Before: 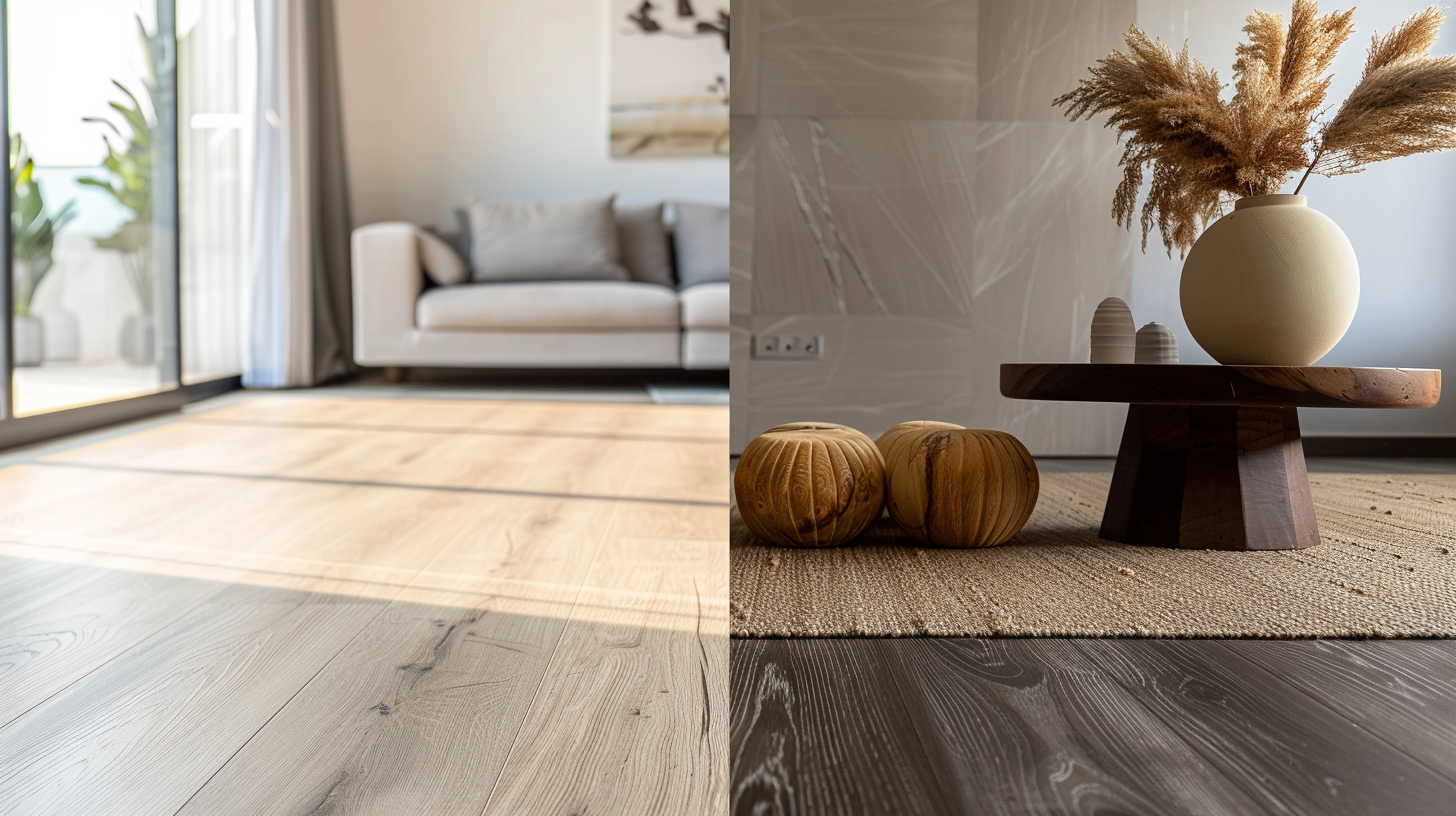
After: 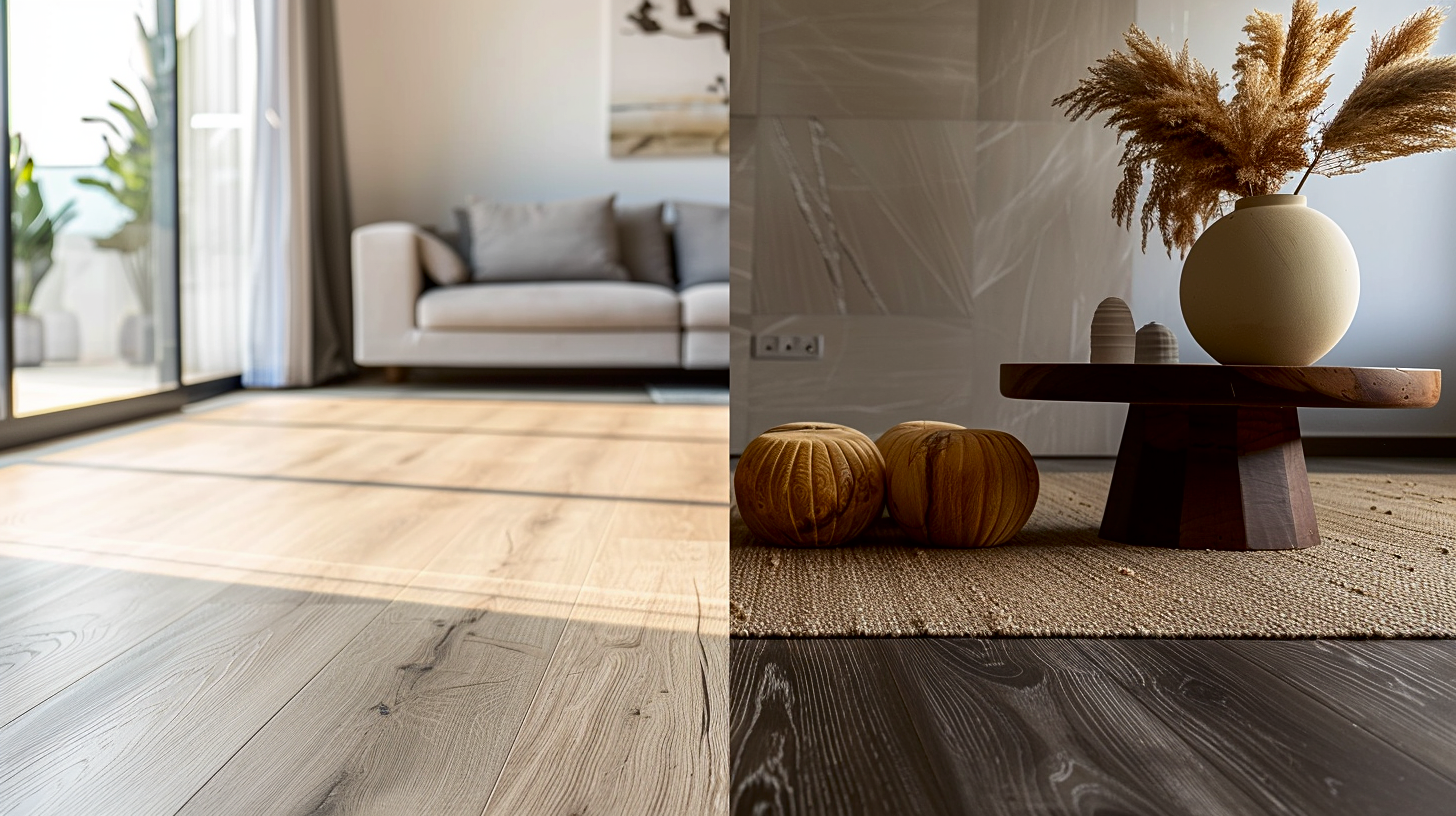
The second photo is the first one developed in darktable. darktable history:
sharpen: amount 0.2
contrast brightness saturation: contrast 0.07, brightness -0.14, saturation 0.11
